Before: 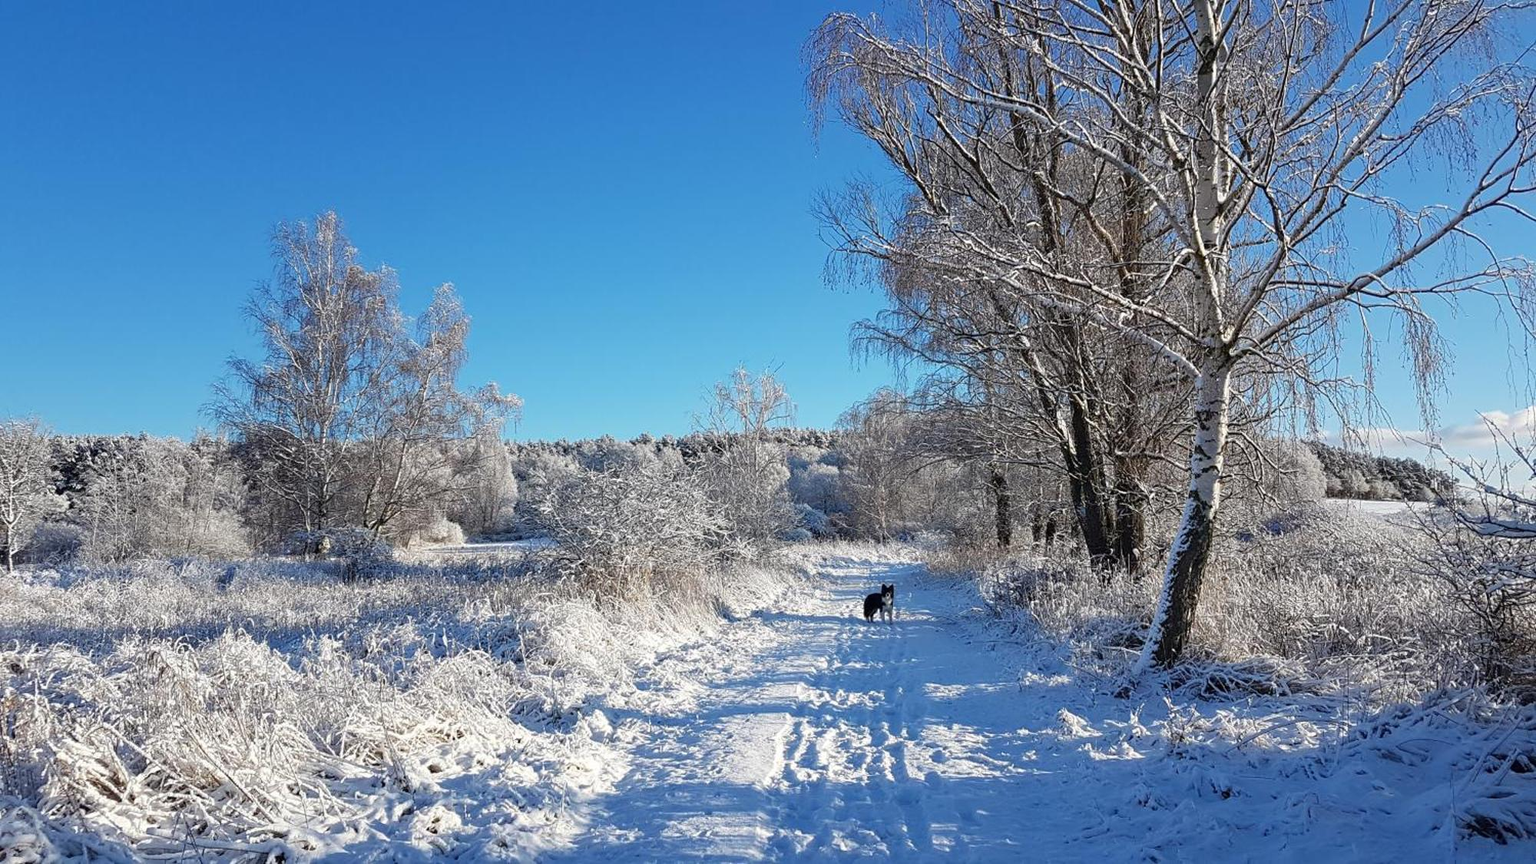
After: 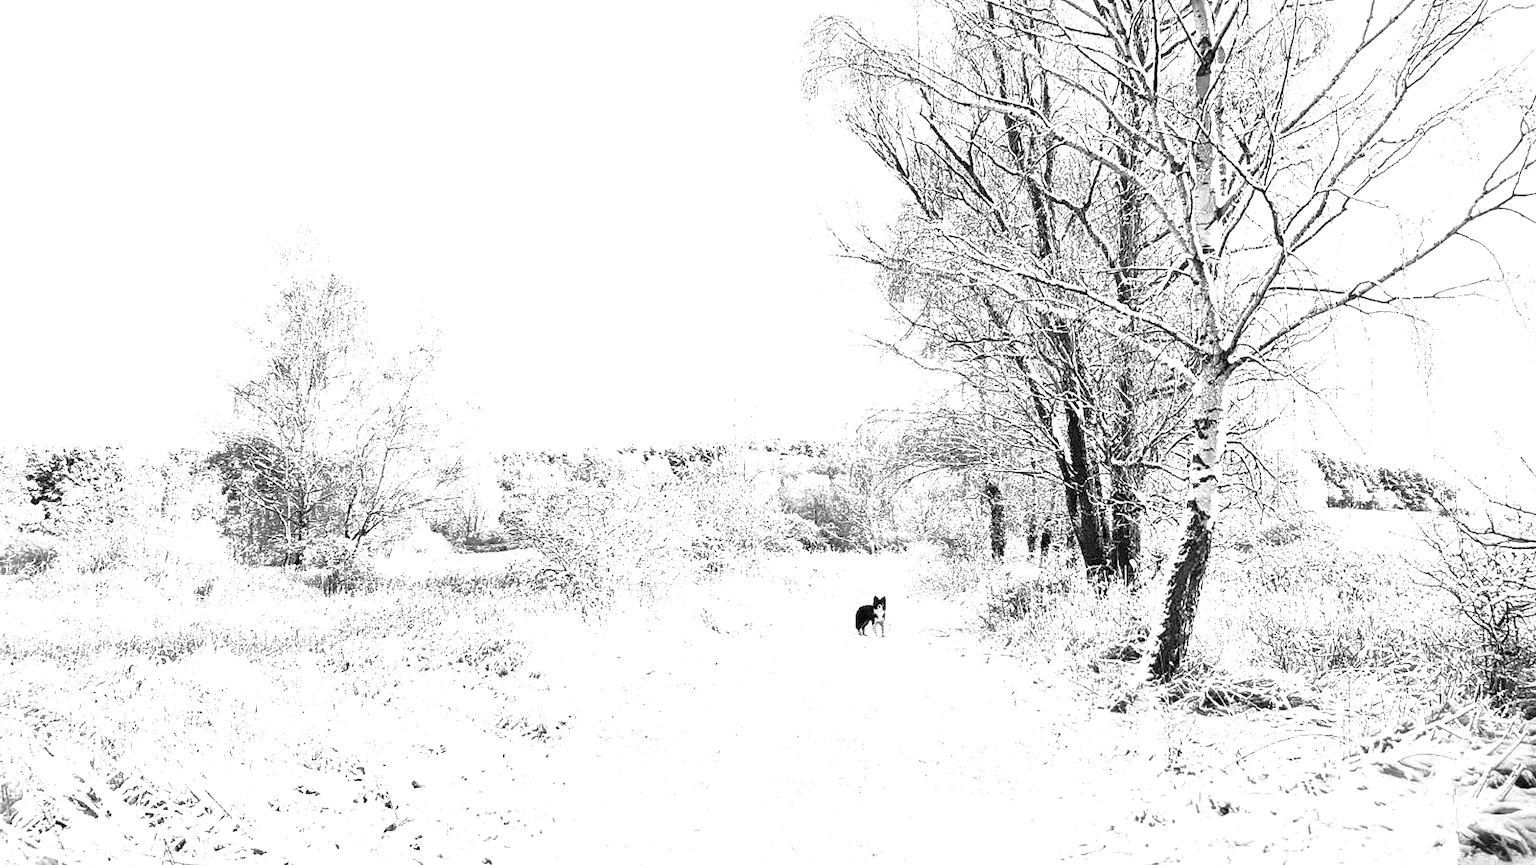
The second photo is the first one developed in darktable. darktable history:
tone equalizer: -8 EV -1.12 EV, -7 EV -1.02 EV, -6 EV -0.902 EV, -5 EV -0.603 EV, -3 EV 0.569 EV, -2 EV 0.873 EV, -1 EV 0.987 EV, +0 EV 1.06 EV
exposure: black level correction 0, exposure 1.571 EV, compensate highlight preservation false
shadows and highlights: on, module defaults
color calibration: output gray [0.253, 0.26, 0.487, 0], illuminant as shot in camera, x 0.358, y 0.373, temperature 4628.91 K
contrast brightness saturation: contrast 0.202, brightness -0.108, saturation 0.095
crop: left 1.66%, right 0.275%, bottom 1.747%
